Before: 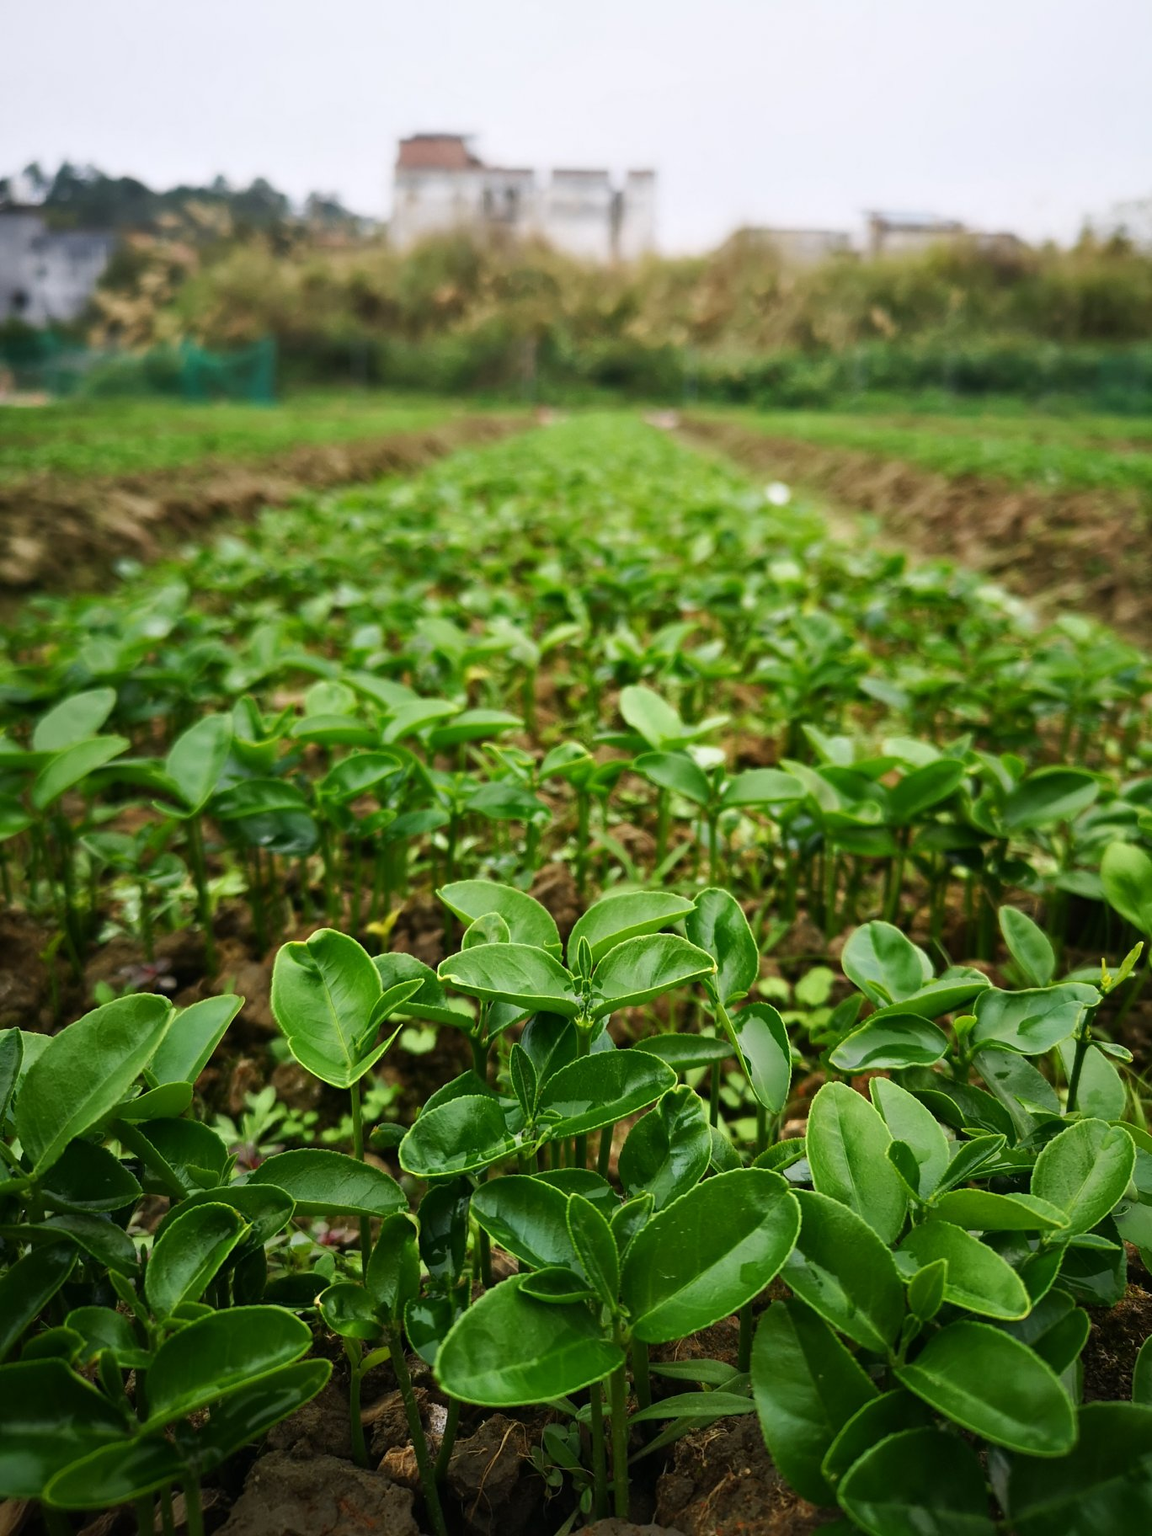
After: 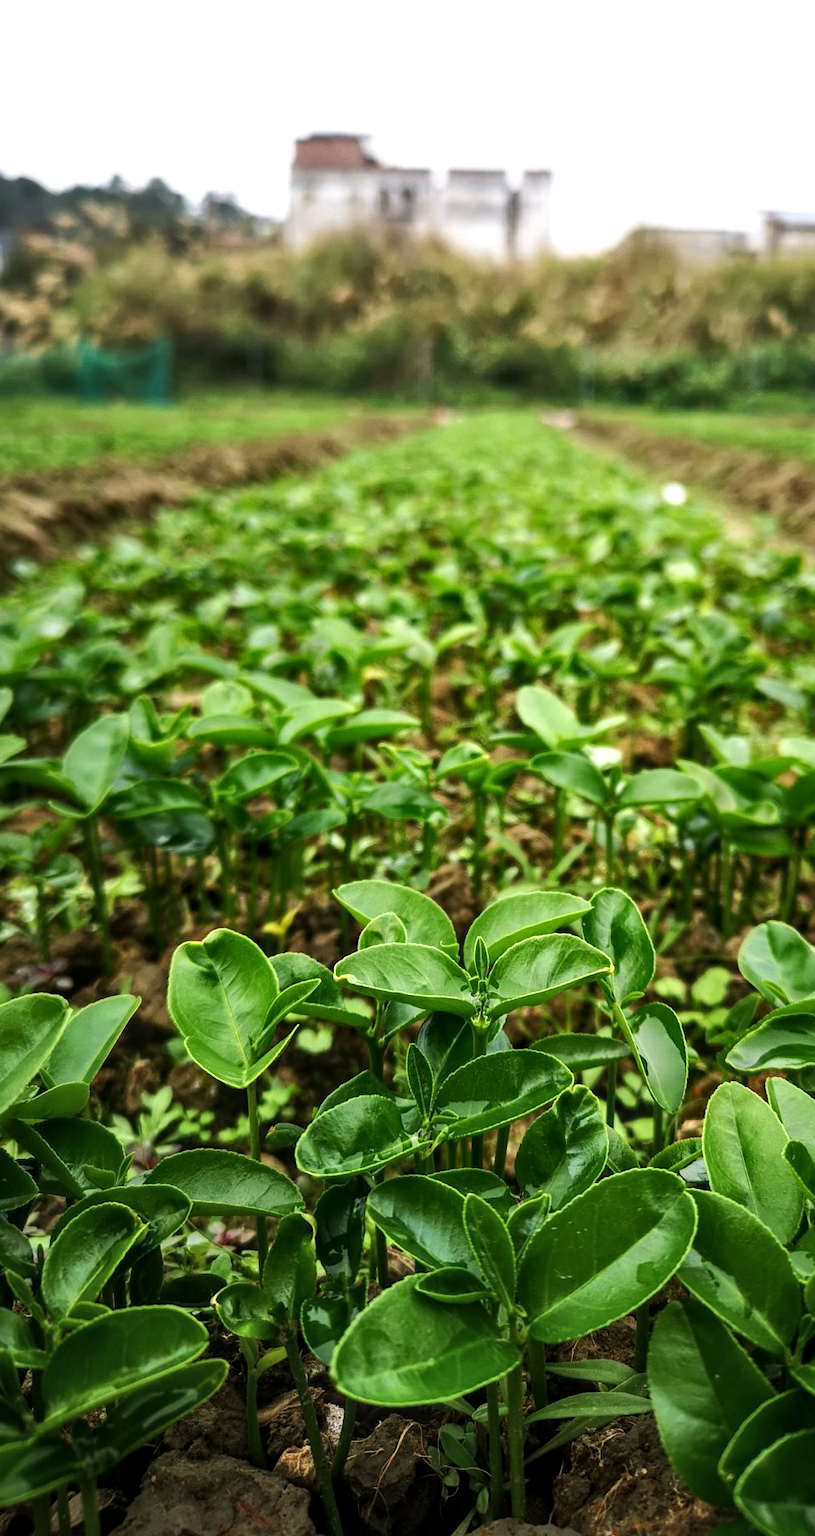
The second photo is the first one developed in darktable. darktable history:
contrast equalizer: octaves 7, y [[0.6 ×6], [0.55 ×6], [0 ×6], [0 ×6], [0 ×6]], mix -0.1
crop and rotate: left 9.061%, right 20.142%
local contrast: on, module defaults
tone equalizer: -8 EV -0.417 EV, -7 EV -0.389 EV, -6 EV -0.333 EV, -5 EV -0.222 EV, -3 EV 0.222 EV, -2 EV 0.333 EV, -1 EV 0.389 EV, +0 EV 0.417 EV, edges refinement/feathering 500, mask exposure compensation -1.57 EV, preserve details no
shadows and highlights: shadows 37.27, highlights -28.18, soften with gaussian
